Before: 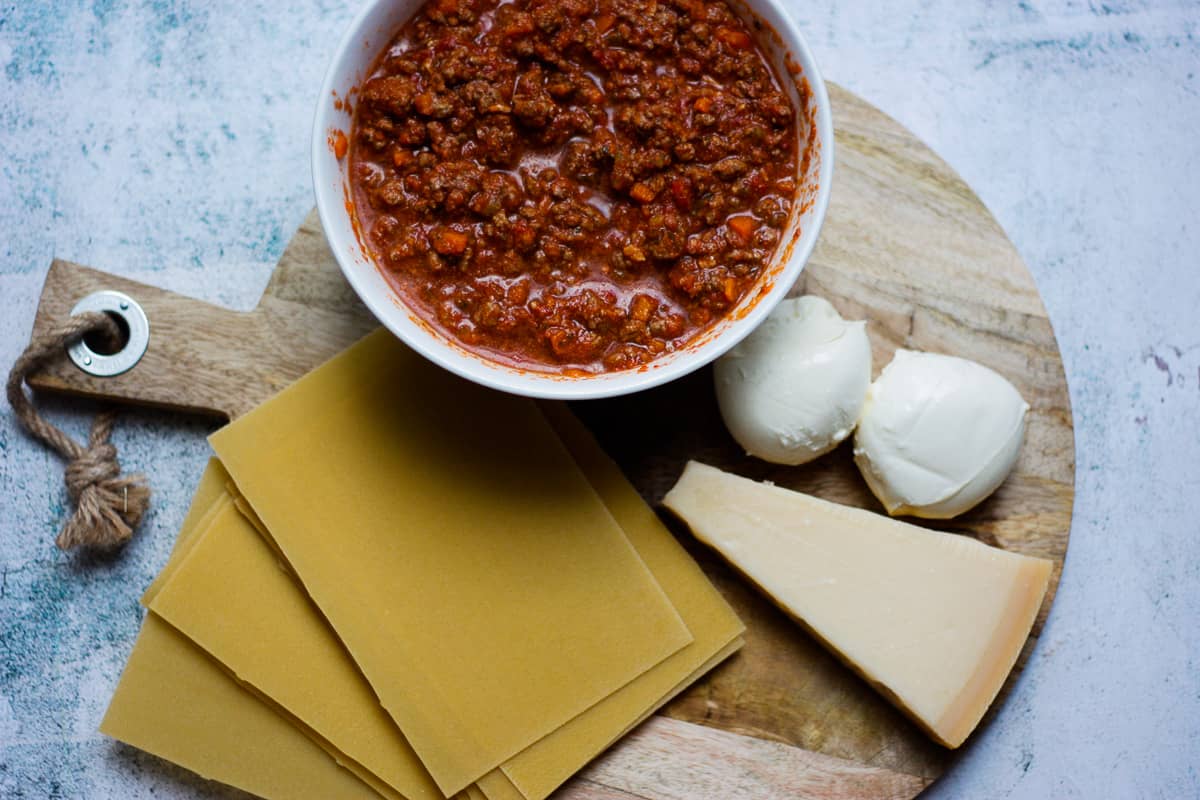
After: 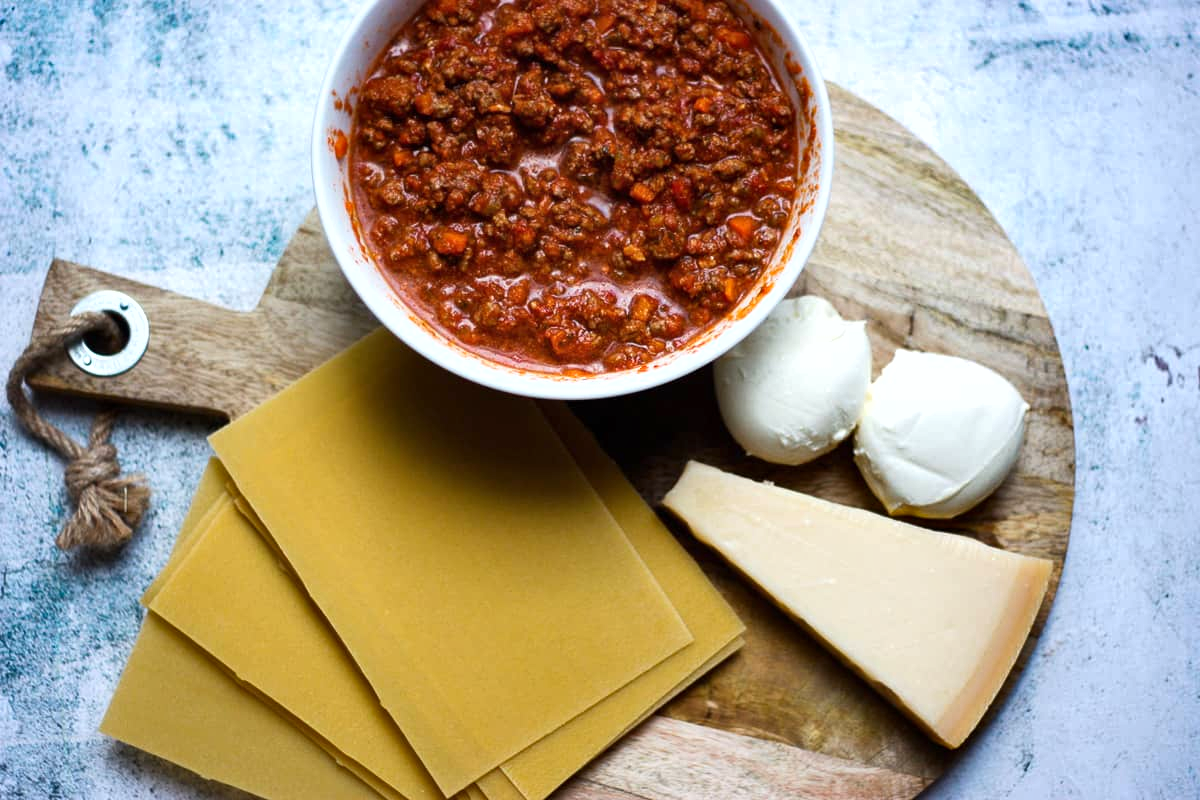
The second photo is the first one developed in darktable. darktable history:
shadows and highlights: low approximation 0.01, soften with gaussian
exposure: exposure 0.493 EV, compensate highlight preservation false
